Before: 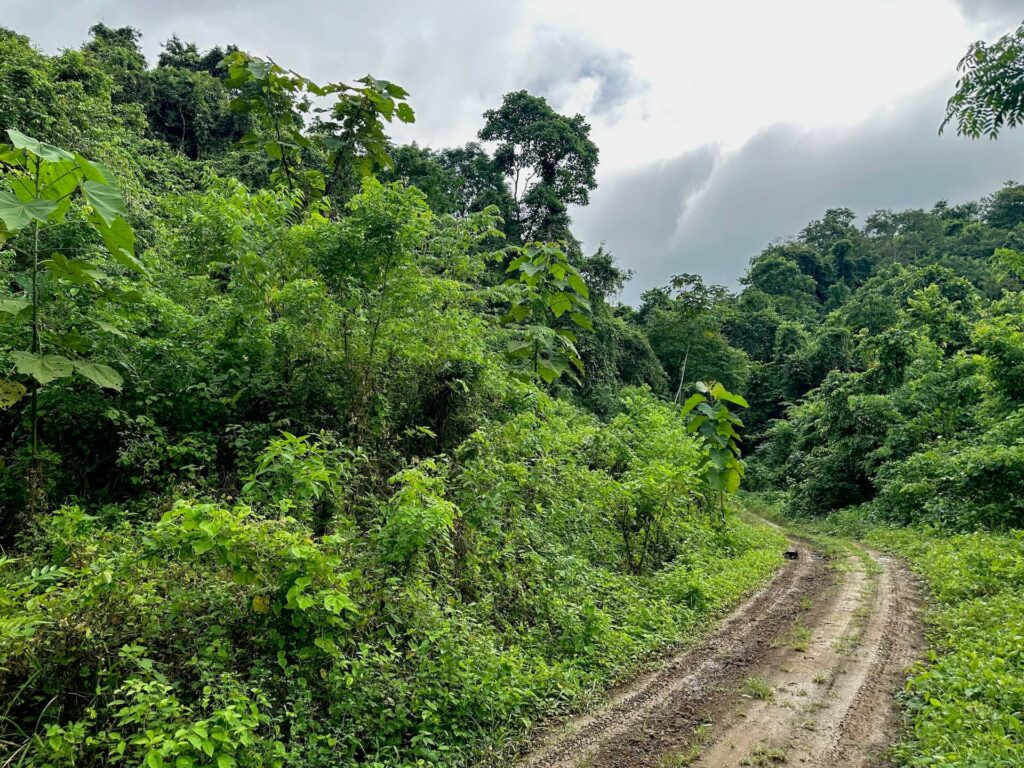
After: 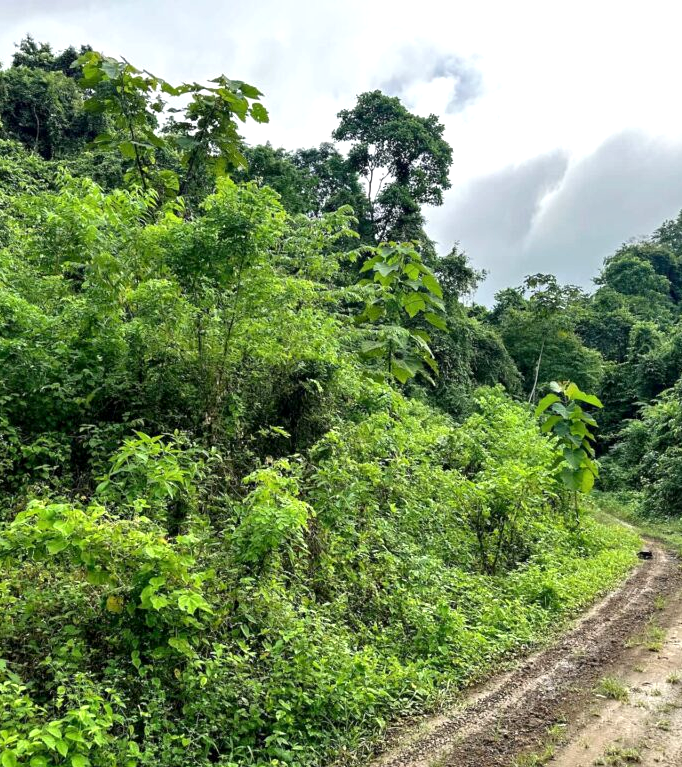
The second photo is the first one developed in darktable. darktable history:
exposure: black level correction 0, exposure 0.5 EV, compensate exposure bias true, compensate highlight preservation false
crop and rotate: left 14.292%, right 19.041%
local contrast: mode bilateral grid, contrast 20, coarseness 50, detail 120%, midtone range 0.2
